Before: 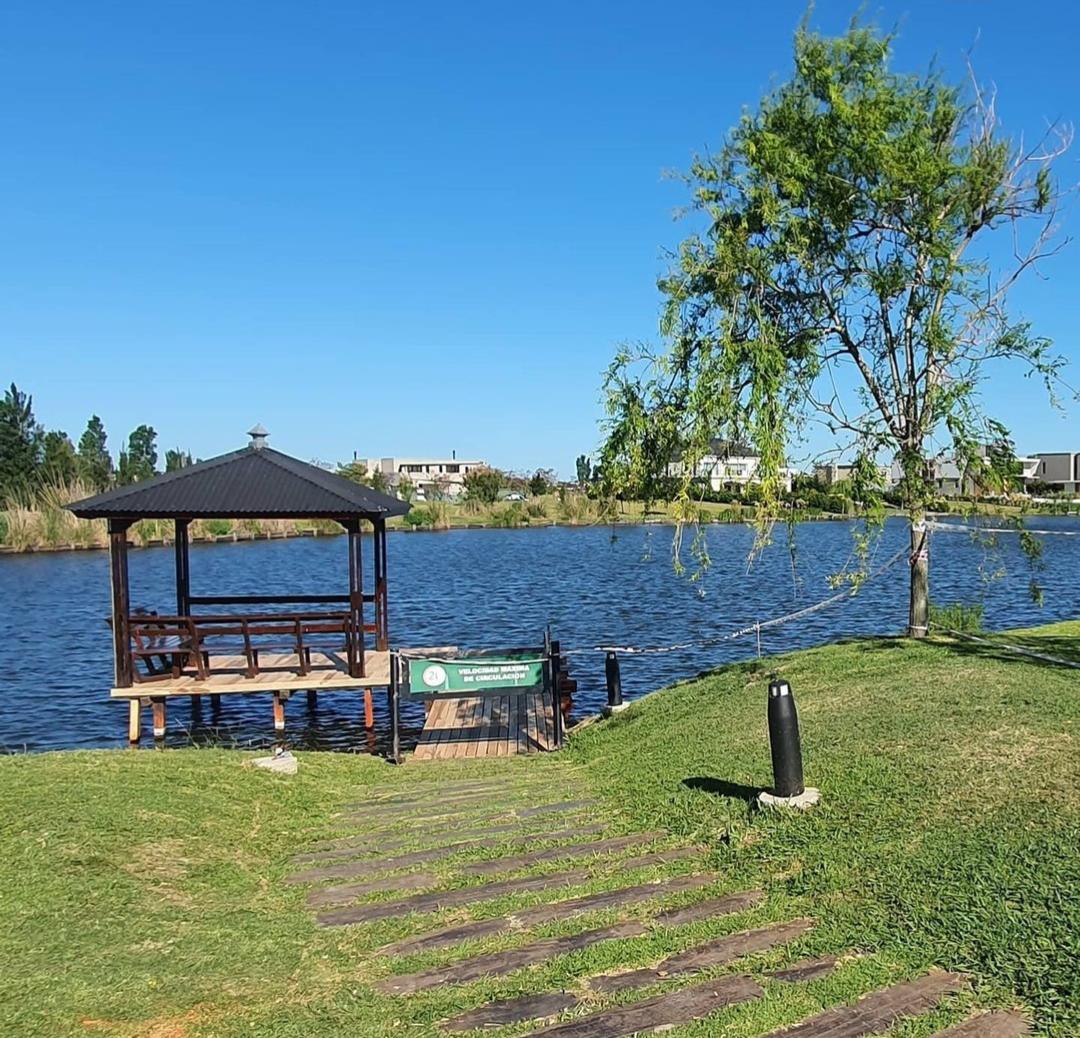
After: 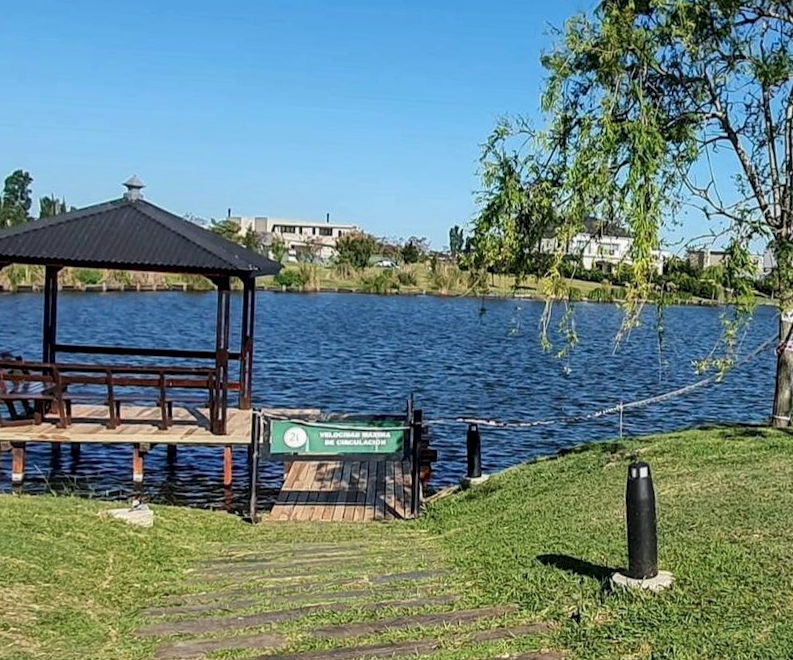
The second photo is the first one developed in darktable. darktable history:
local contrast: detail 130%
crop and rotate: angle -3.37°, left 9.79%, top 20.73%, right 12.42%, bottom 11.82%
exposure: exposure -0.157 EV, compensate highlight preservation false
